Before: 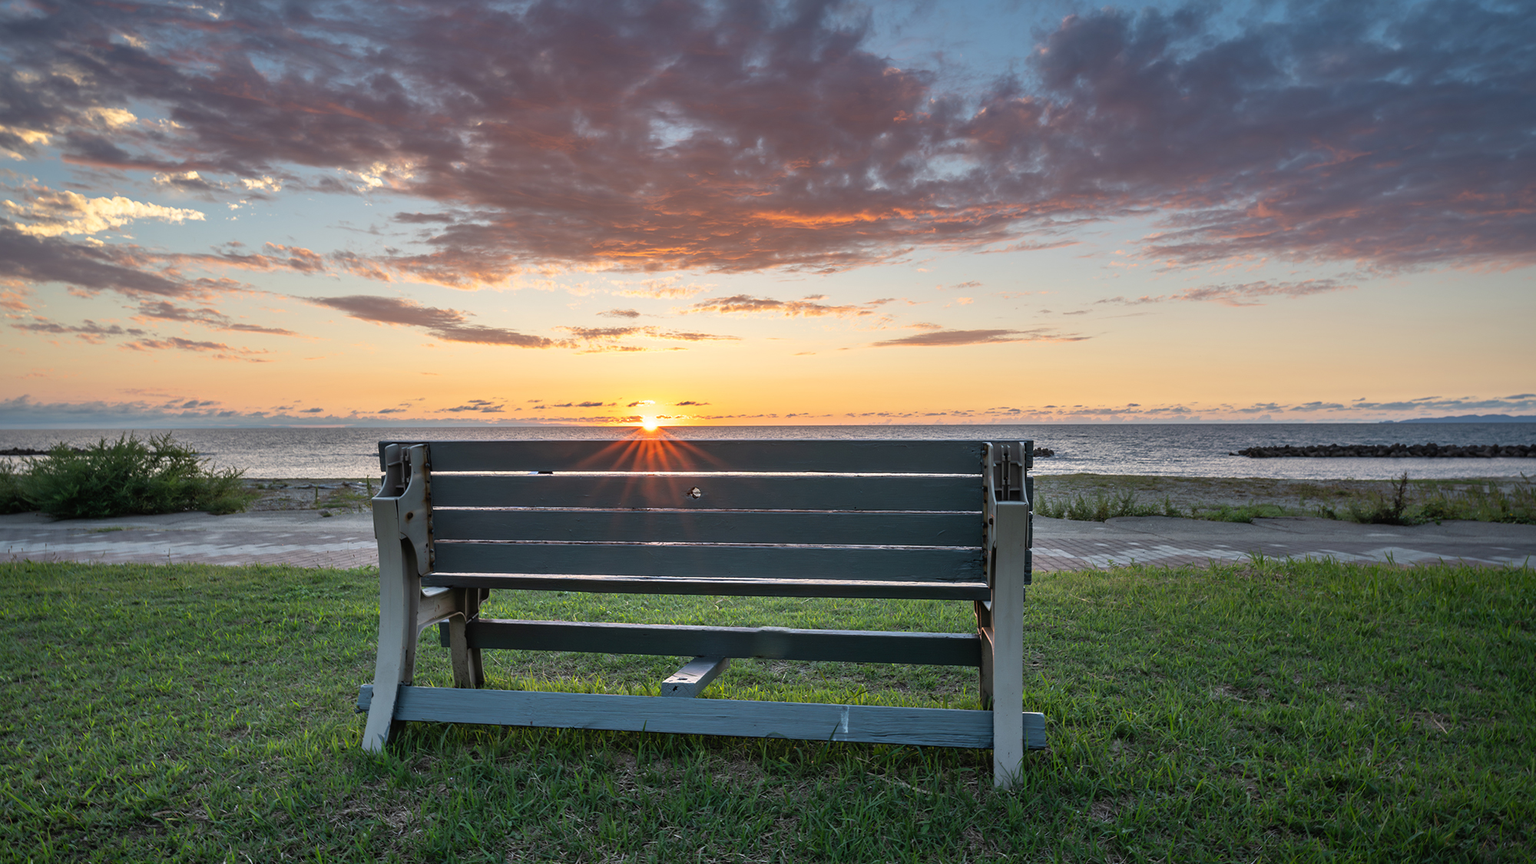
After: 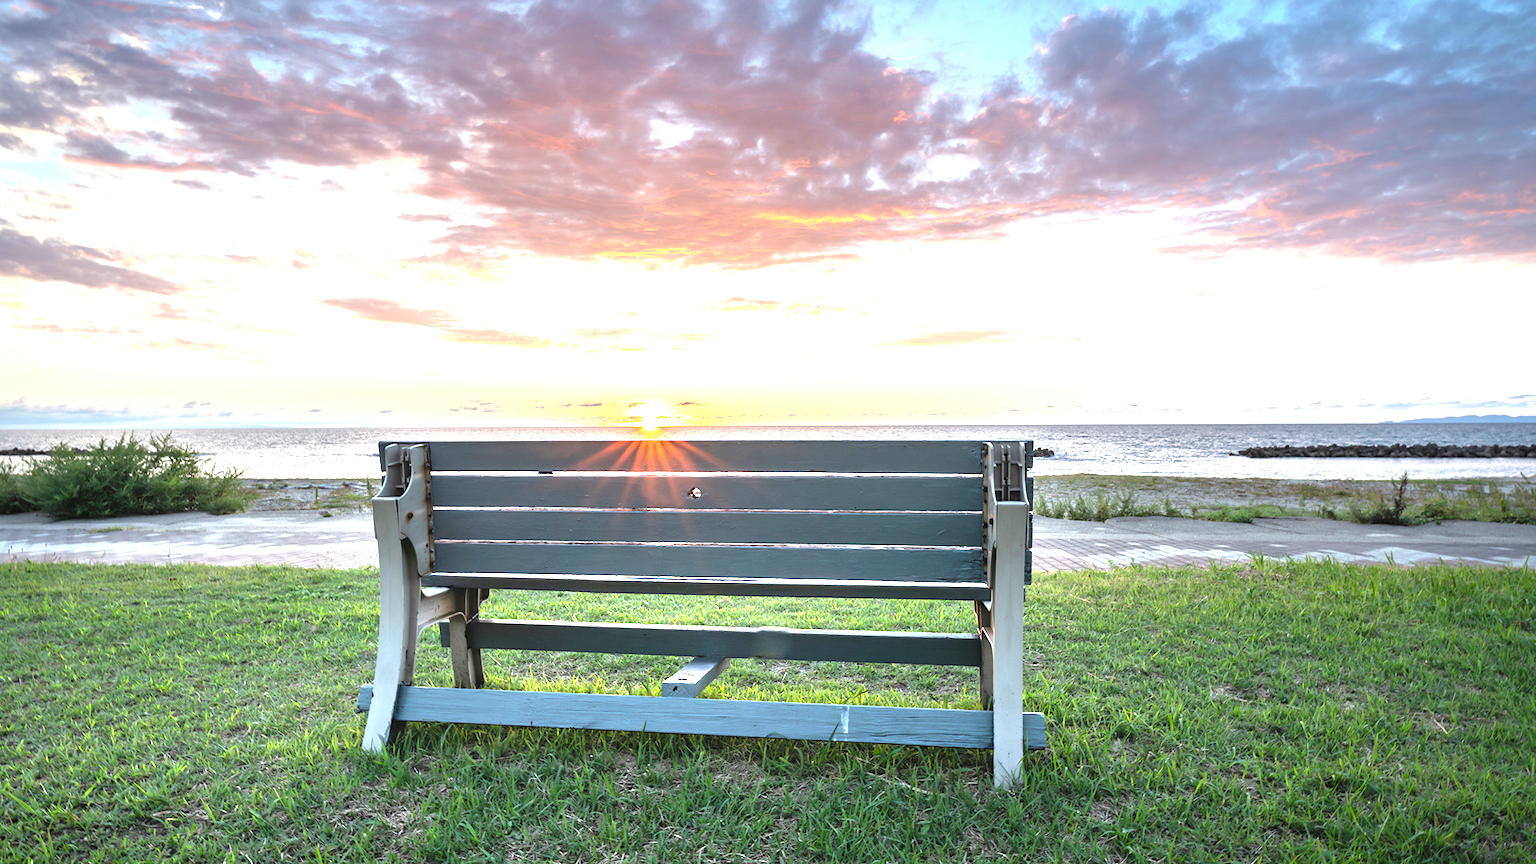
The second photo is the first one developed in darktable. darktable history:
base curve: curves: ch0 [(0, 0) (0.297, 0.298) (1, 1)], preserve colors none
exposure: exposure 0.151 EV, compensate exposure bias true, compensate highlight preservation false
